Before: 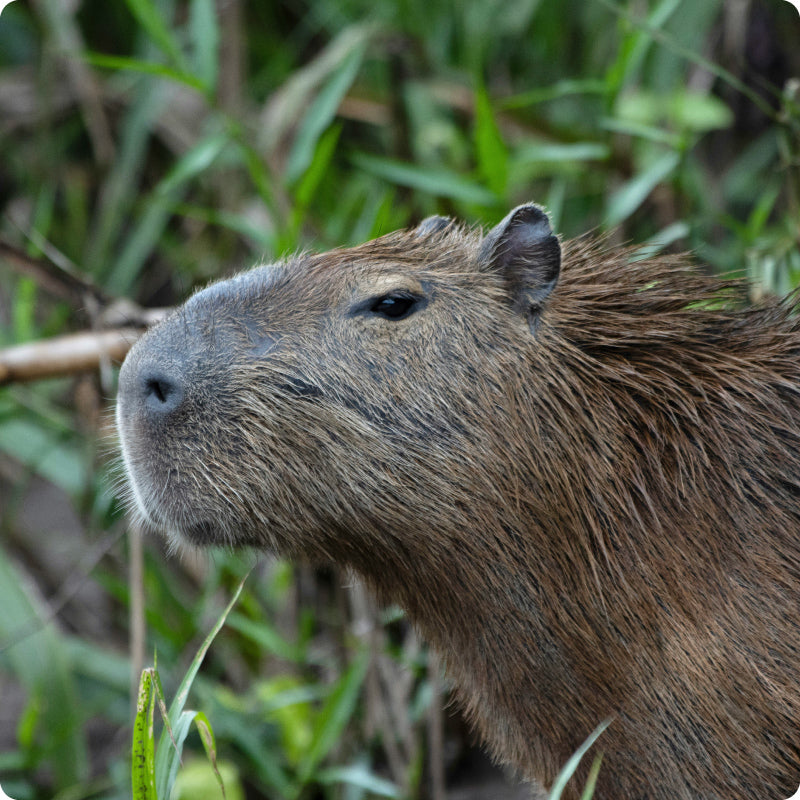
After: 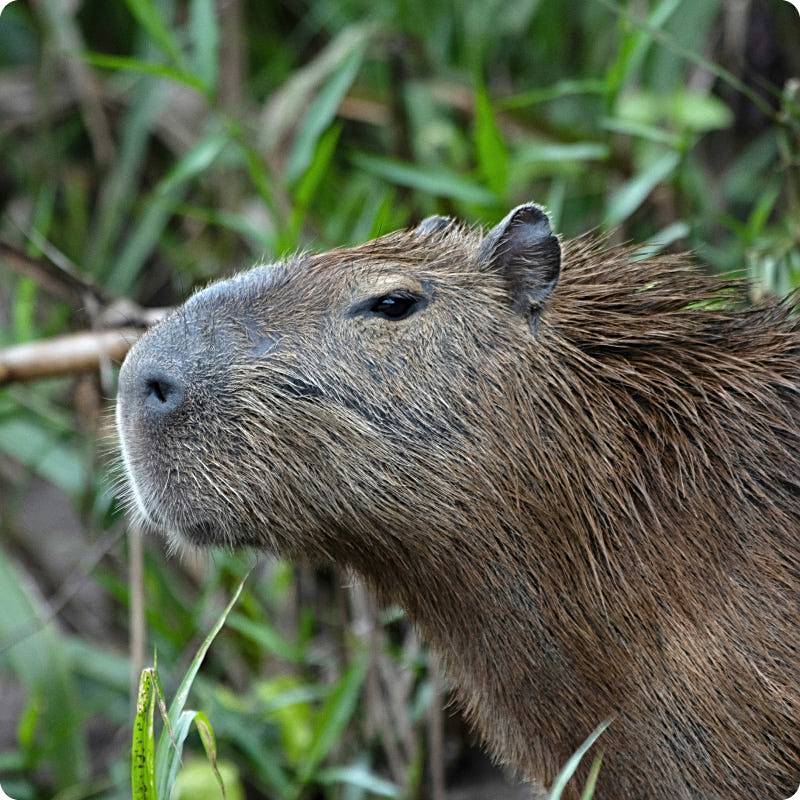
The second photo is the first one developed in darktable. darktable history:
sharpen: on, module defaults
exposure: exposure 0.203 EV, compensate exposure bias true, compensate highlight preservation false
